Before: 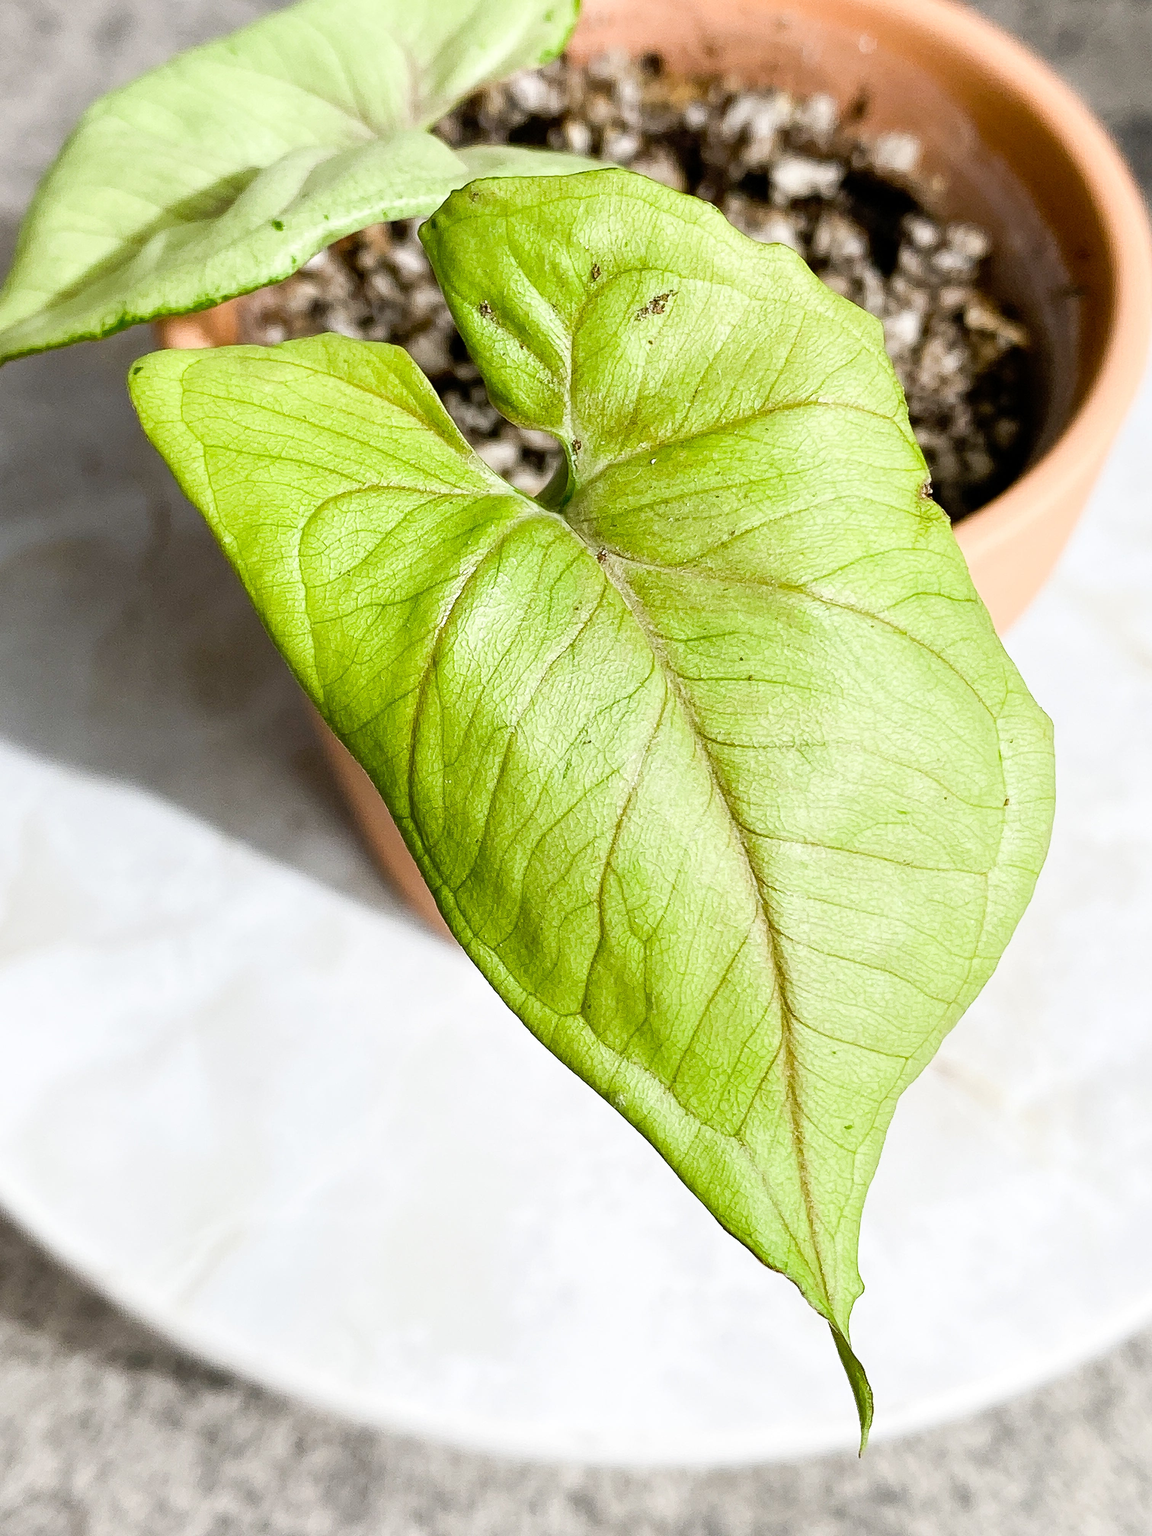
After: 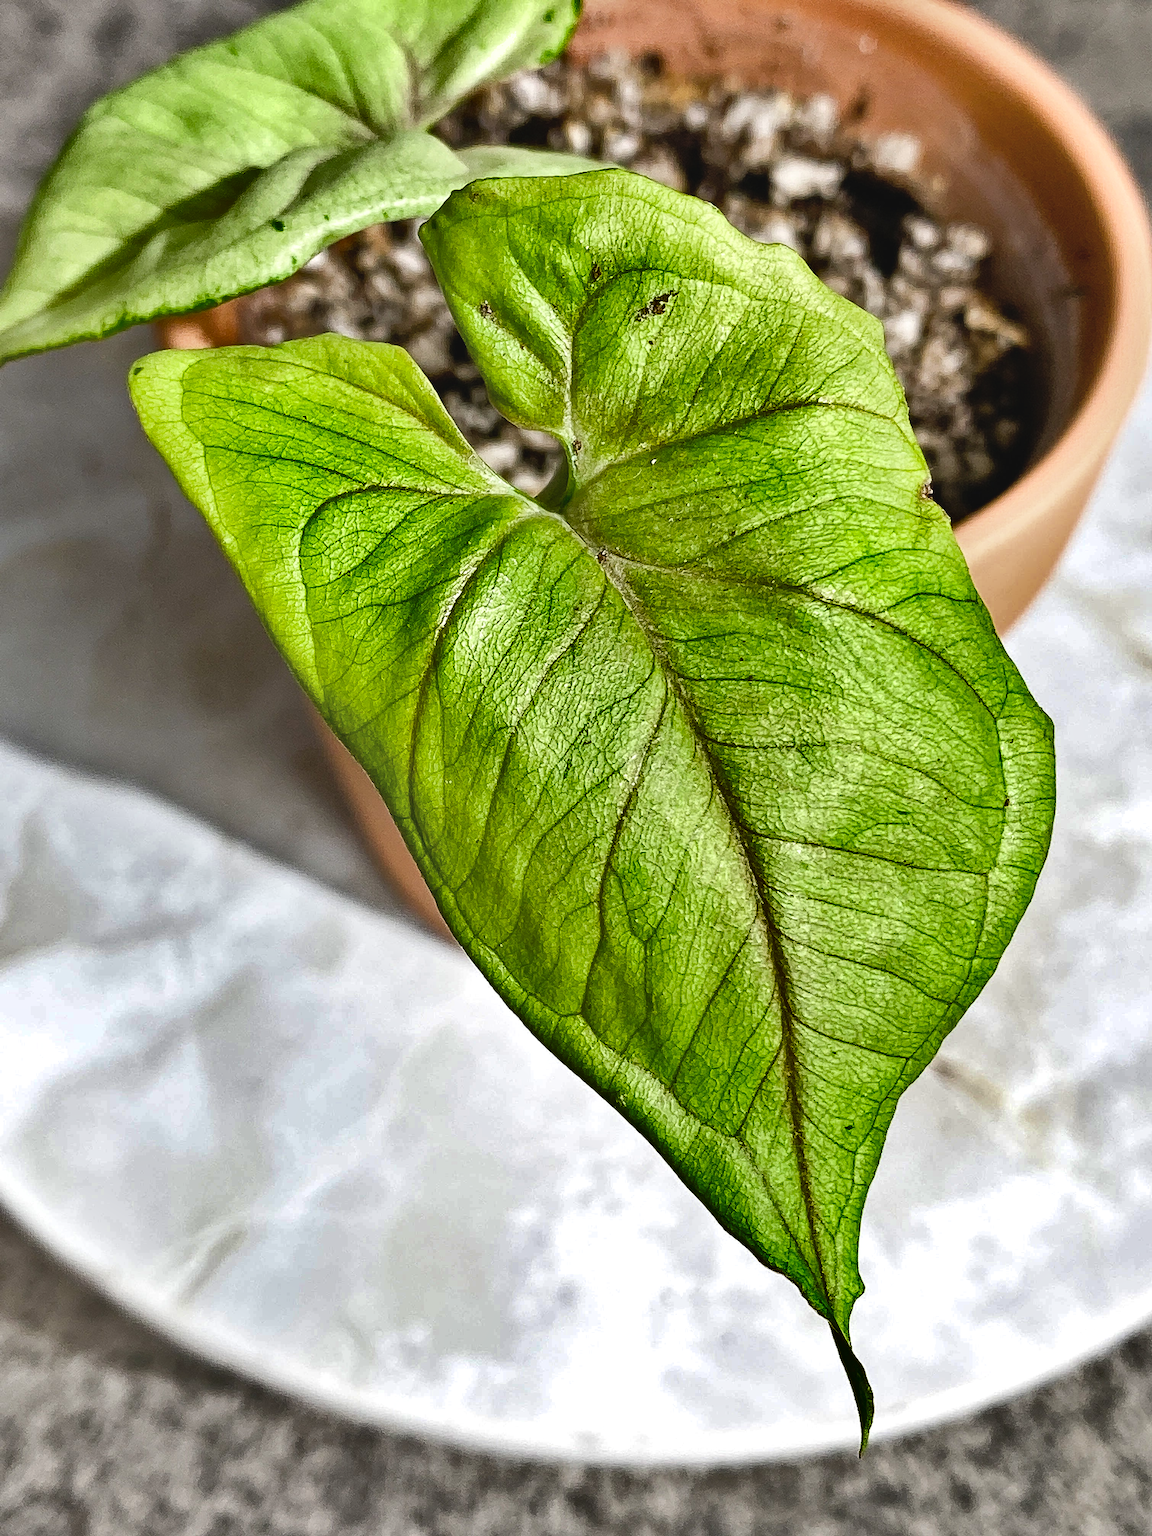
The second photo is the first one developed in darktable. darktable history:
exposure: black level correction -0.005, exposure 0.054 EV, compensate highlight preservation false
shadows and highlights: shadows 20.91, highlights -82.73, soften with gaussian
